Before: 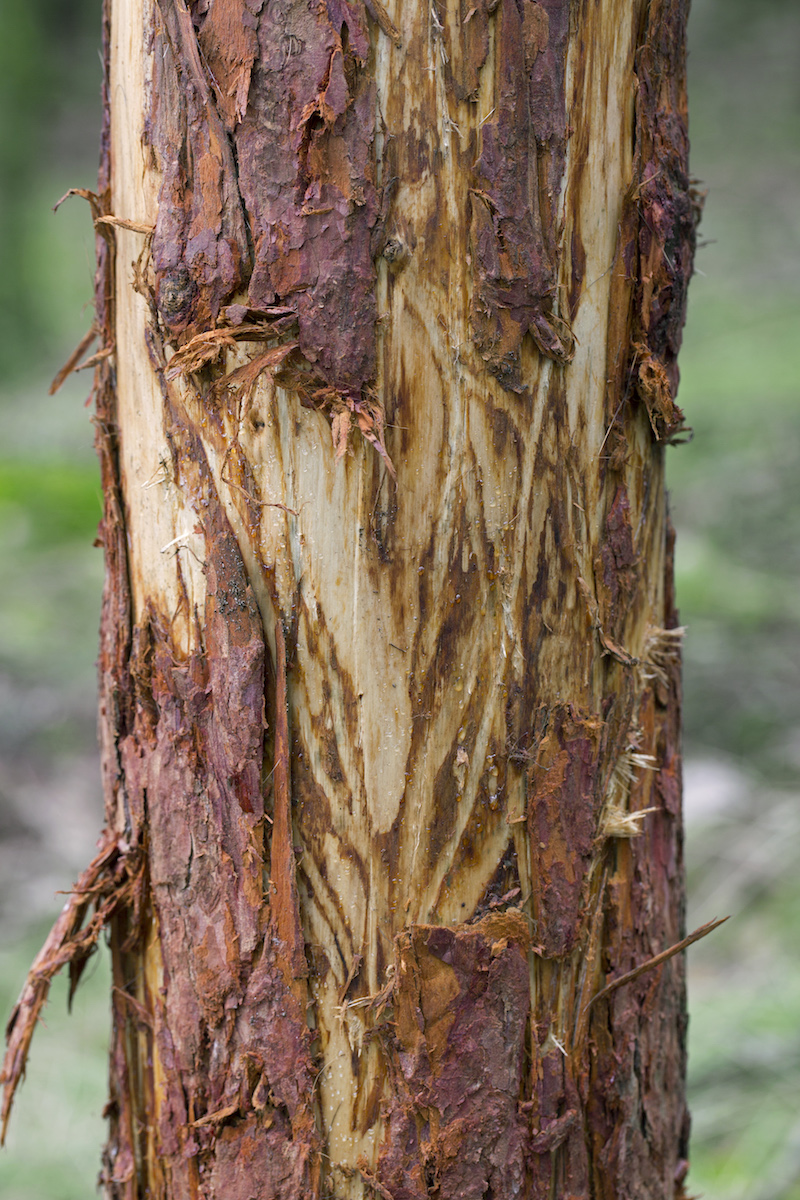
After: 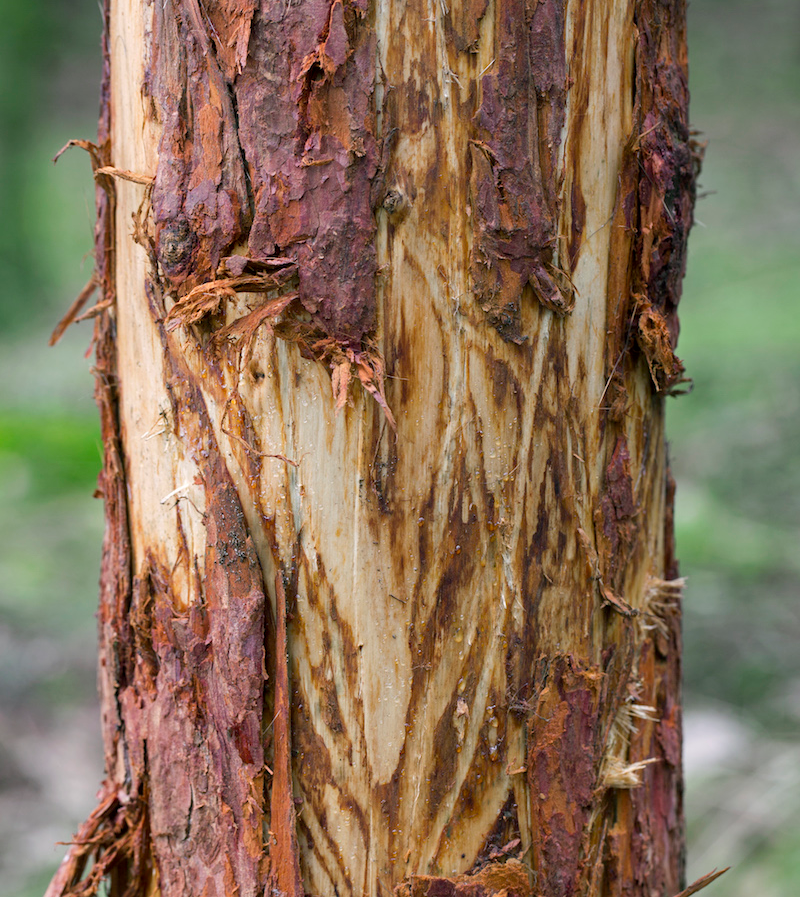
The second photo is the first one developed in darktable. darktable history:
contrast brightness saturation: contrast 0.052
crop: top 4.157%, bottom 21.062%
